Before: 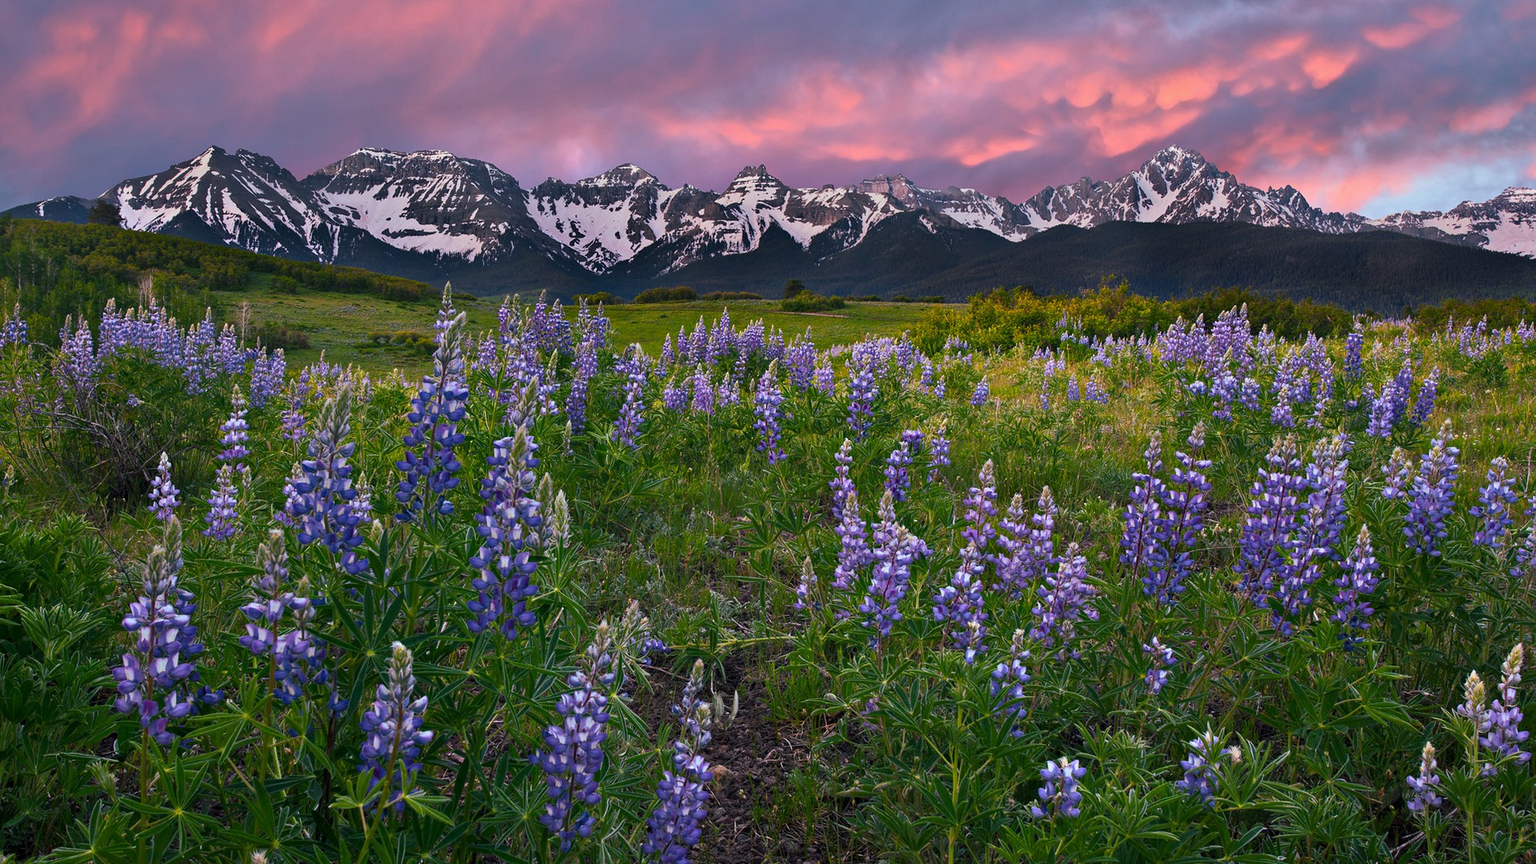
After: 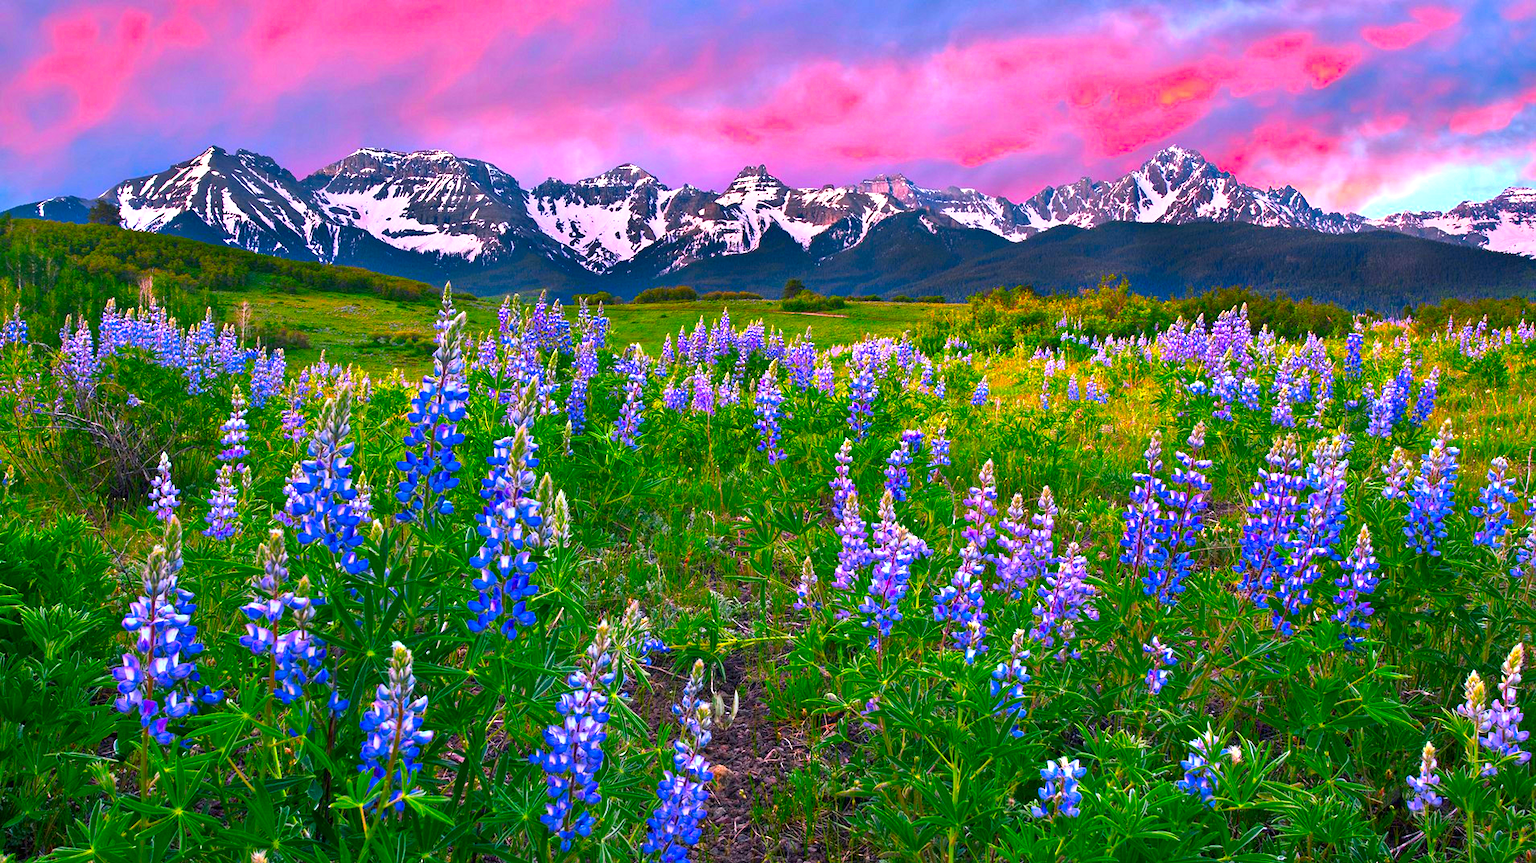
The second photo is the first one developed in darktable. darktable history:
exposure: exposure 0.996 EV, compensate highlight preservation false
color correction: highlights b* -0.021, saturation 2.1
shadows and highlights: shadows 43.8, white point adjustment -1.33, shadows color adjustment 97.68%, soften with gaussian
